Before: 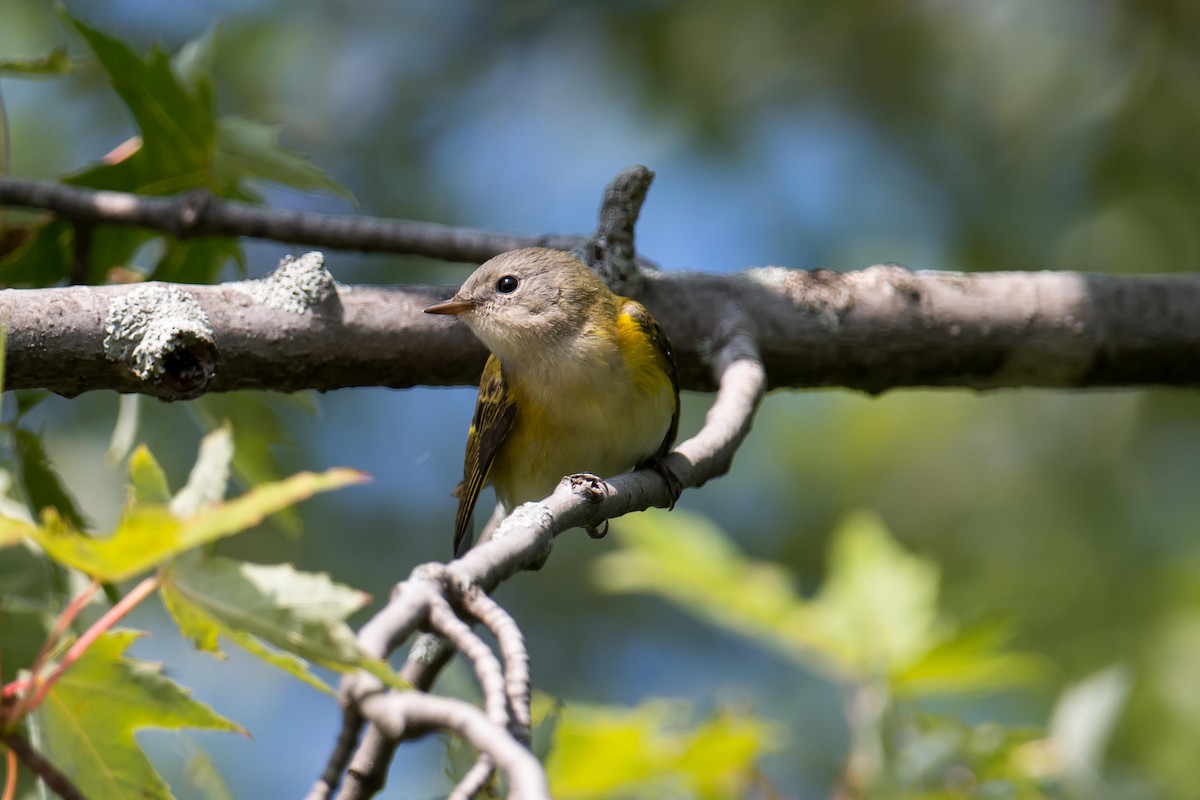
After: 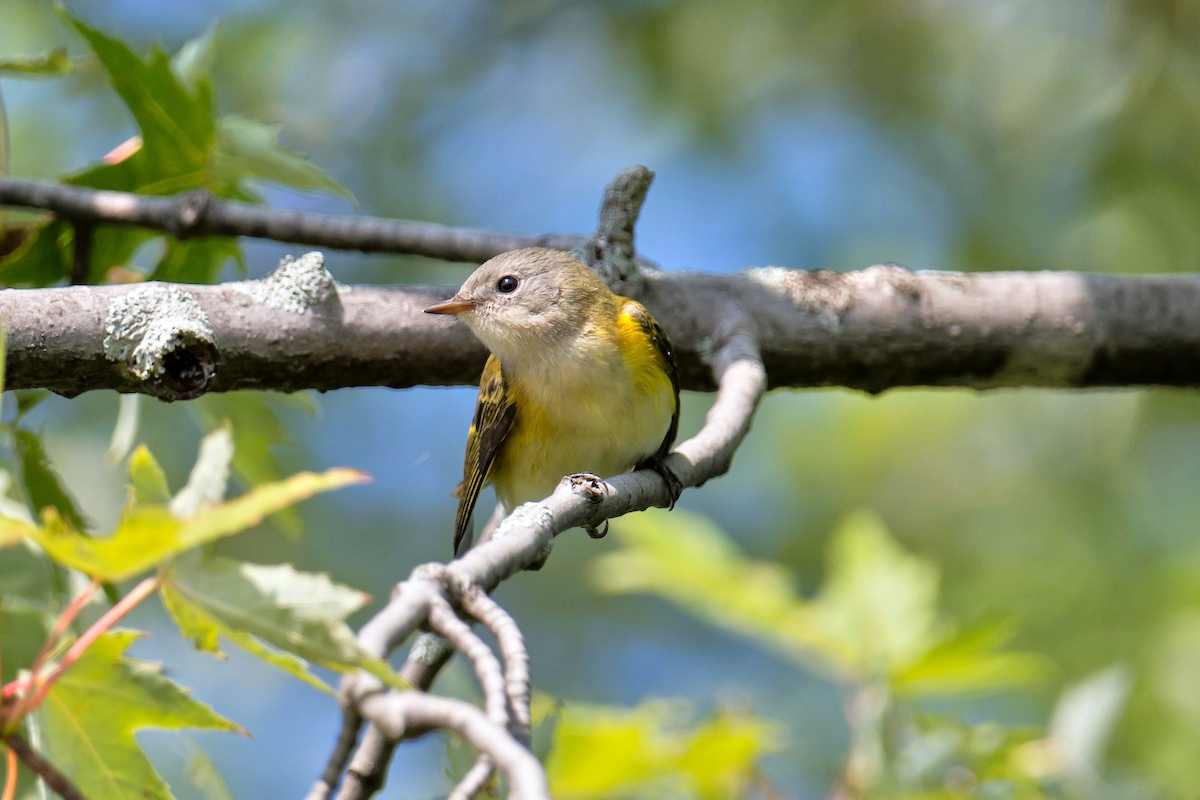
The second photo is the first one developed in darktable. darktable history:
tone equalizer: -7 EV 0.15 EV, -6 EV 0.6 EV, -5 EV 1.15 EV, -4 EV 1.33 EV, -3 EV 1.15 EV, -2 EV 0.6 EV, -1 EV 0.15 EV, mask exposure compensation -0.5 EV
white balance: red 0.986, blue 1.01
